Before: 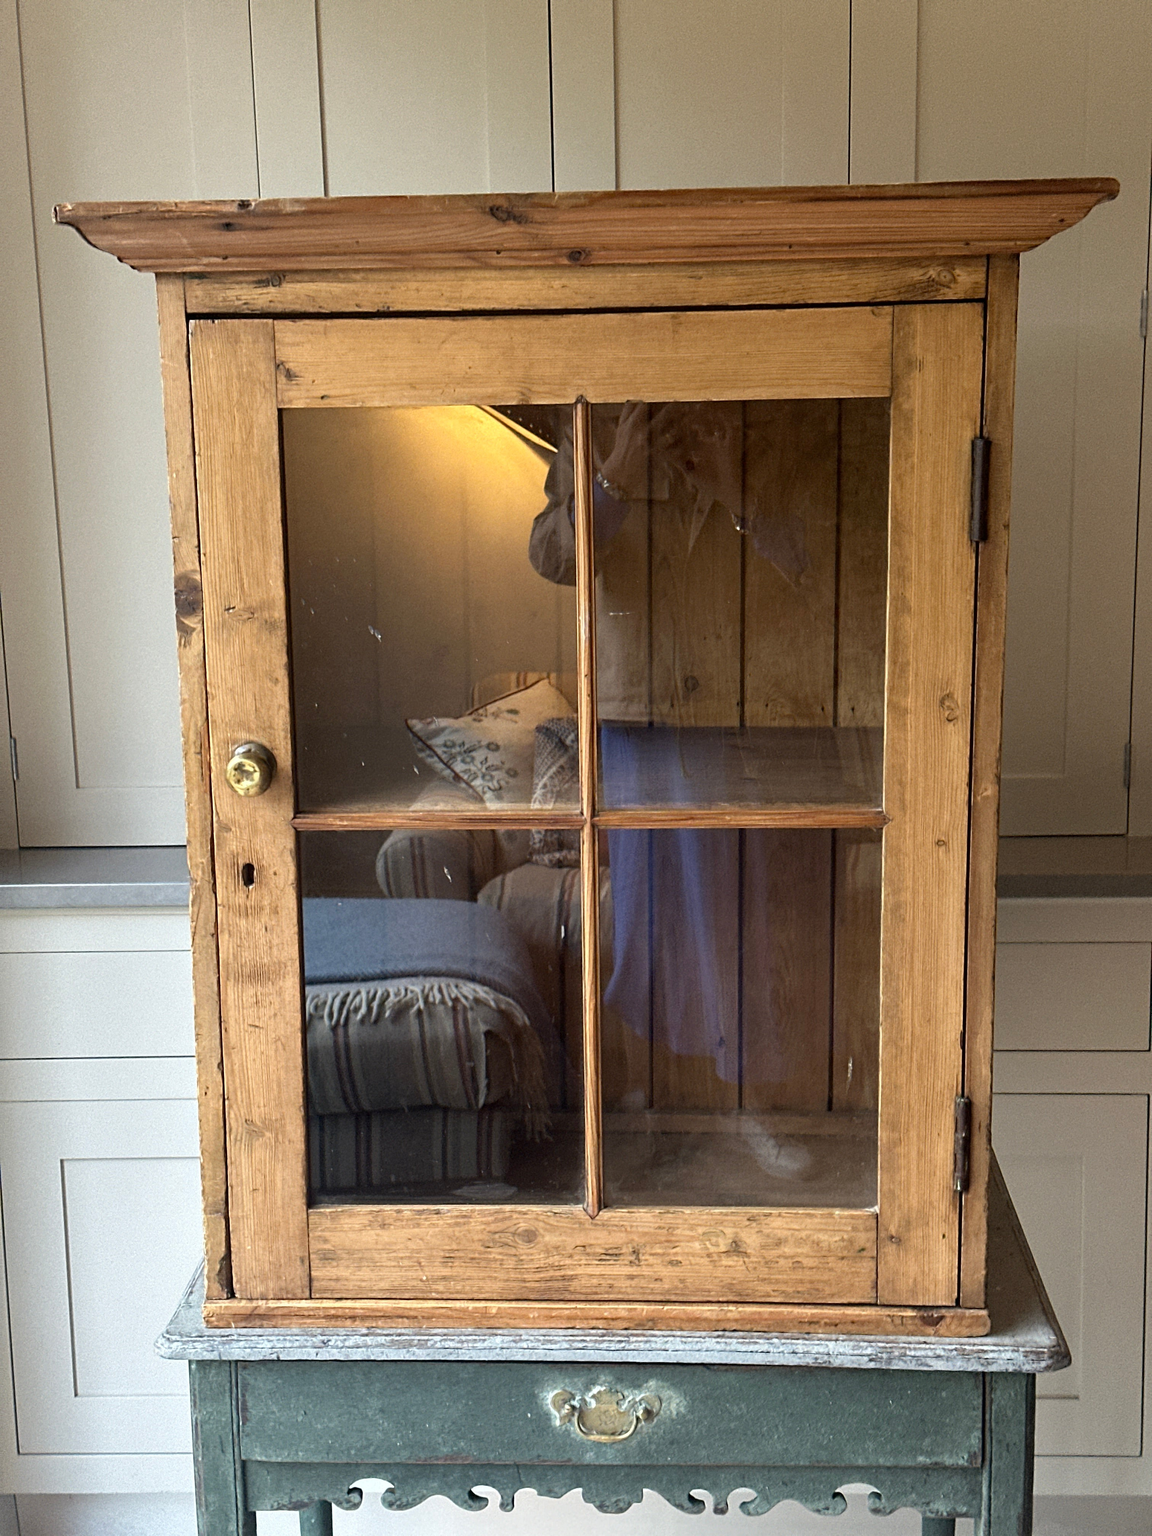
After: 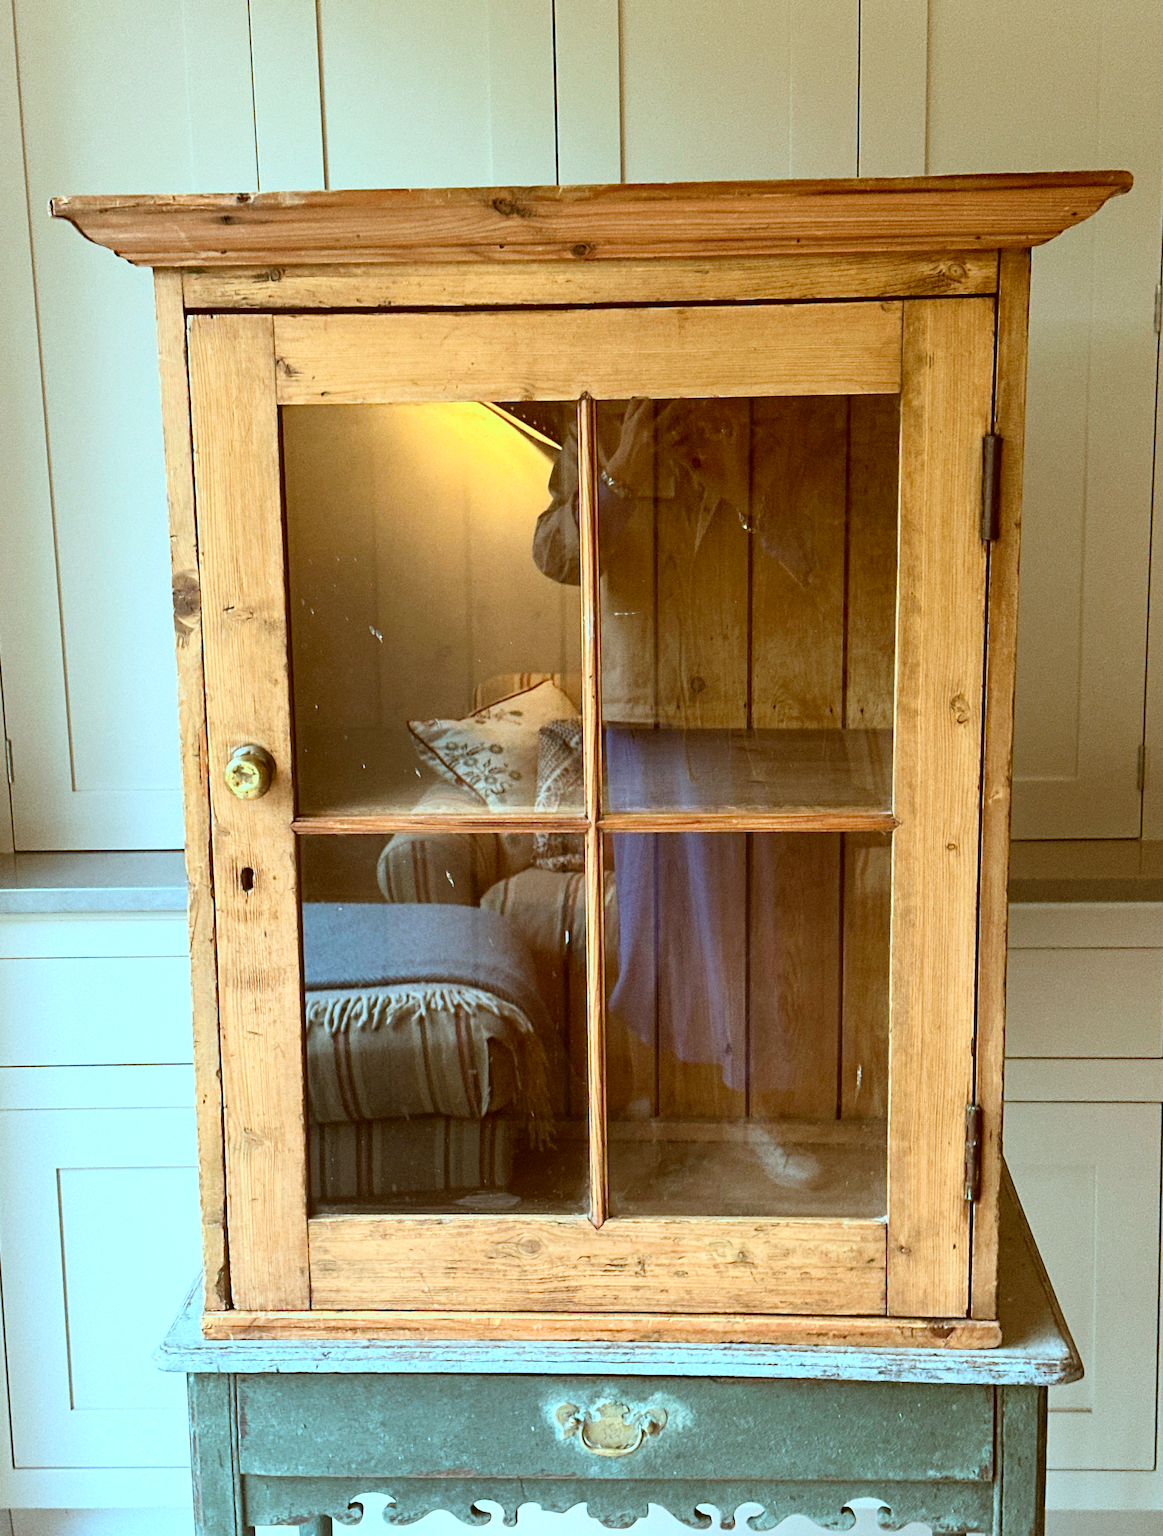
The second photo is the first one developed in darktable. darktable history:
color correction: highlights a* -14.48, highlights b* -16.76, shadows a* 10.2, shadows b* 30.06
crop: left 0.486%, top 0.69%, right 0.207%, bottom 0.937%
contrast brightness saturation: contrast 0.238, brightness 0.243, saturation 0.382
